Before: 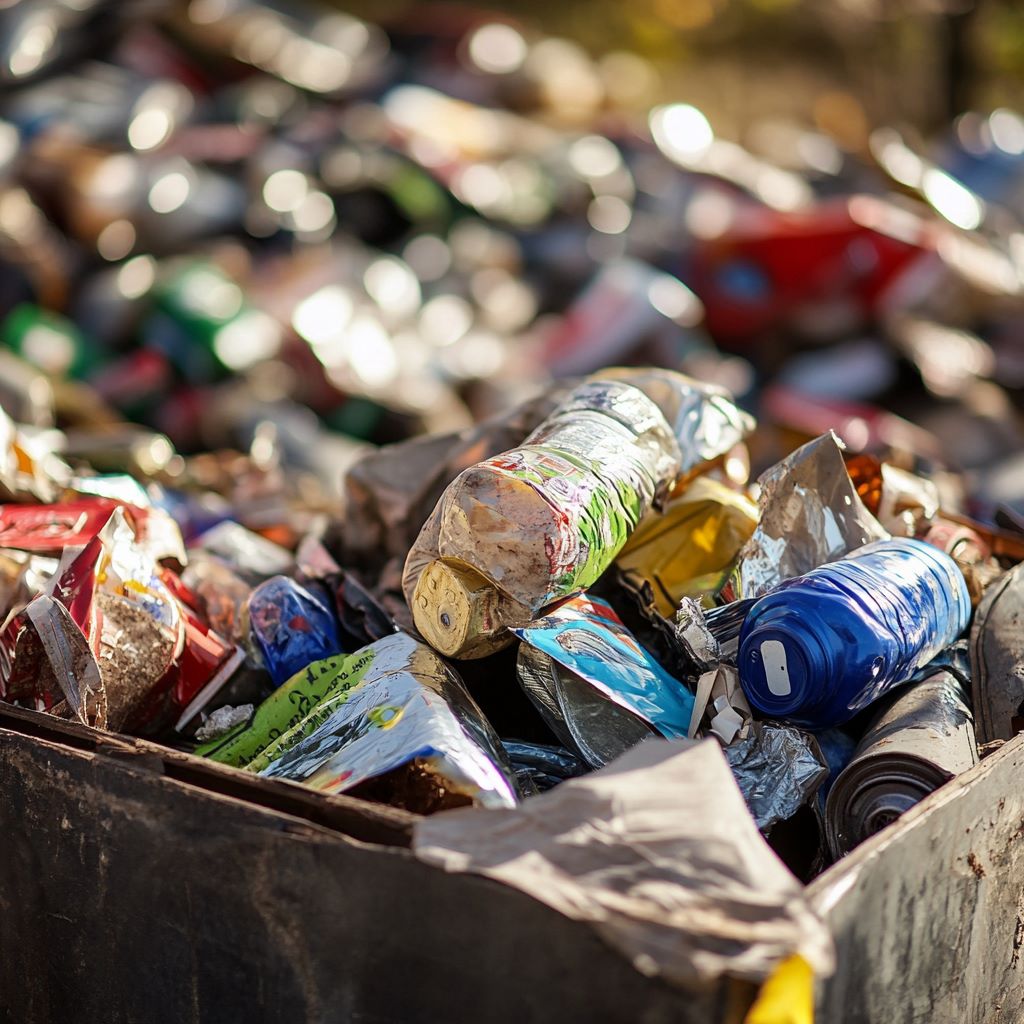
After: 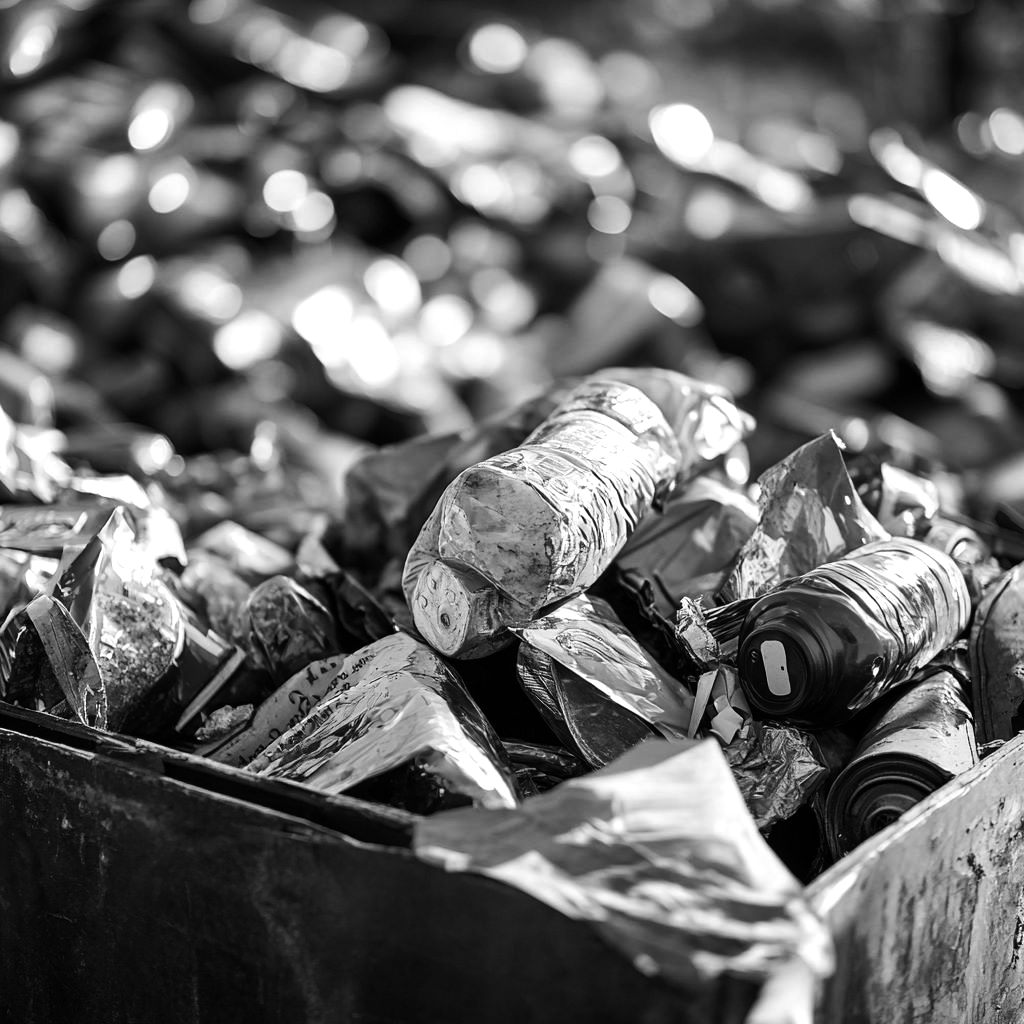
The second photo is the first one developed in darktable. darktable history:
tone equalizer: -8 EV -0.75 EV, -7 EV -0.7 EV, -6 EV -0.6 EV, -5 EV -0.4 EV, -3 EV 0.4 EV, -2 EV 0.6 EV, -1 EV 0.7 EV, +0 EV 0.75 EV, edges refinement/feathering 500, mask exposure compensation -1.57 EV, preserve details no
exposure: exposure -0.157 EV, compensate highlight preservation false
monochrome: a -92.57, b 58.91
color balance: mode lift, gamma, gain (sRGB)
